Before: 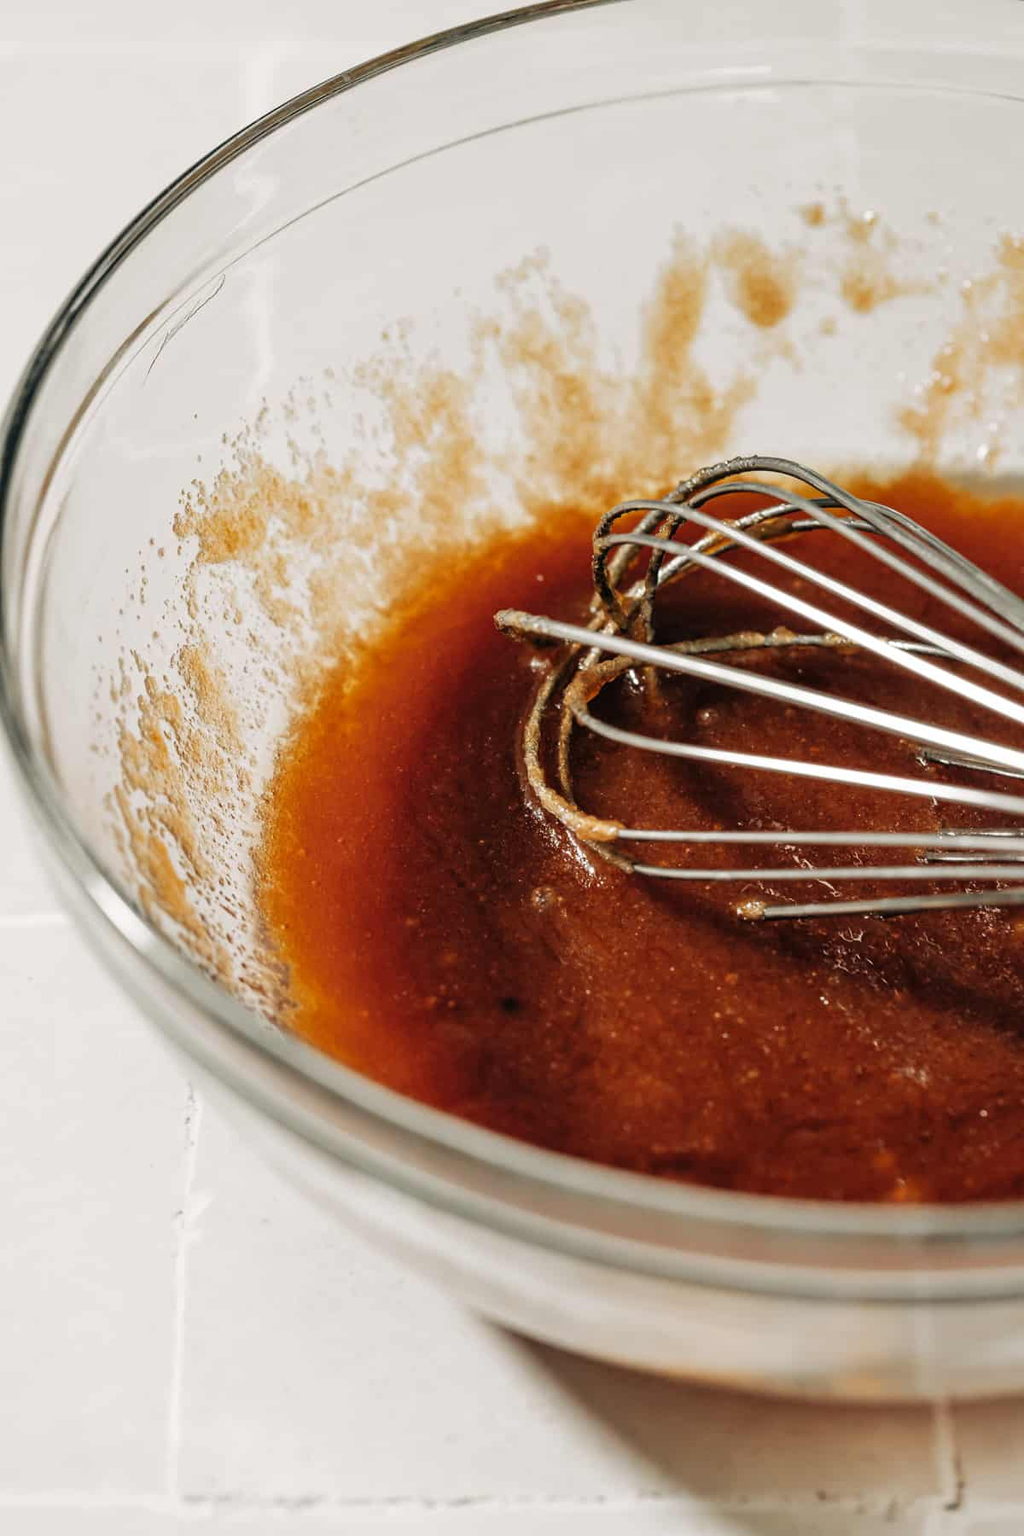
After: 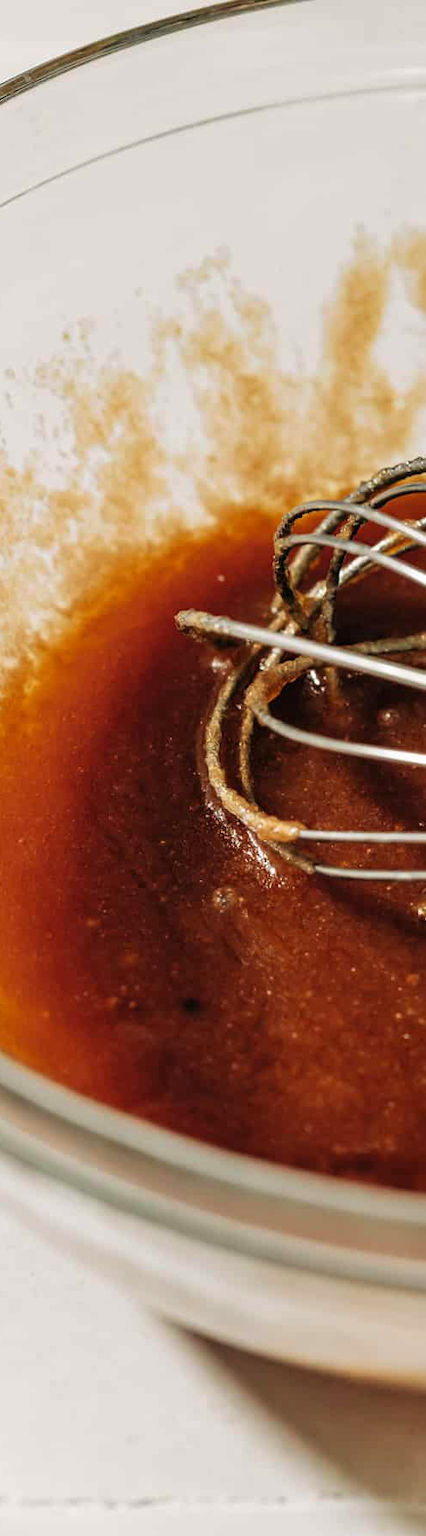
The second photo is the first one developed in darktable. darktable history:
crop: left 31.229%, right 27.105%
velvia: on, module defaults
